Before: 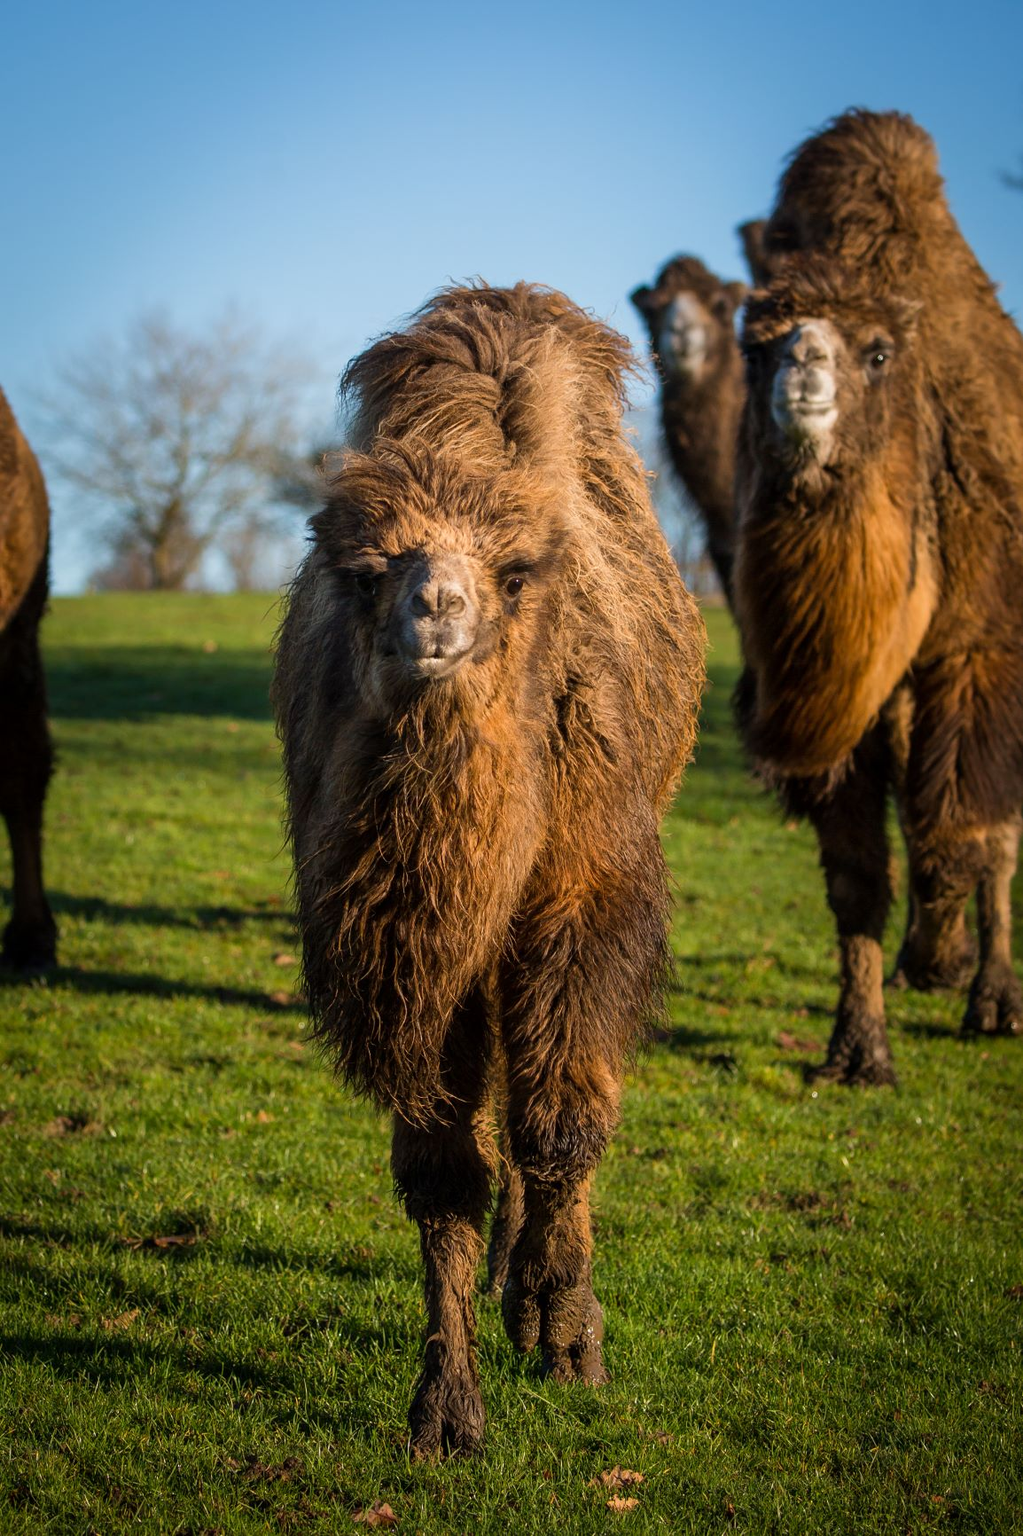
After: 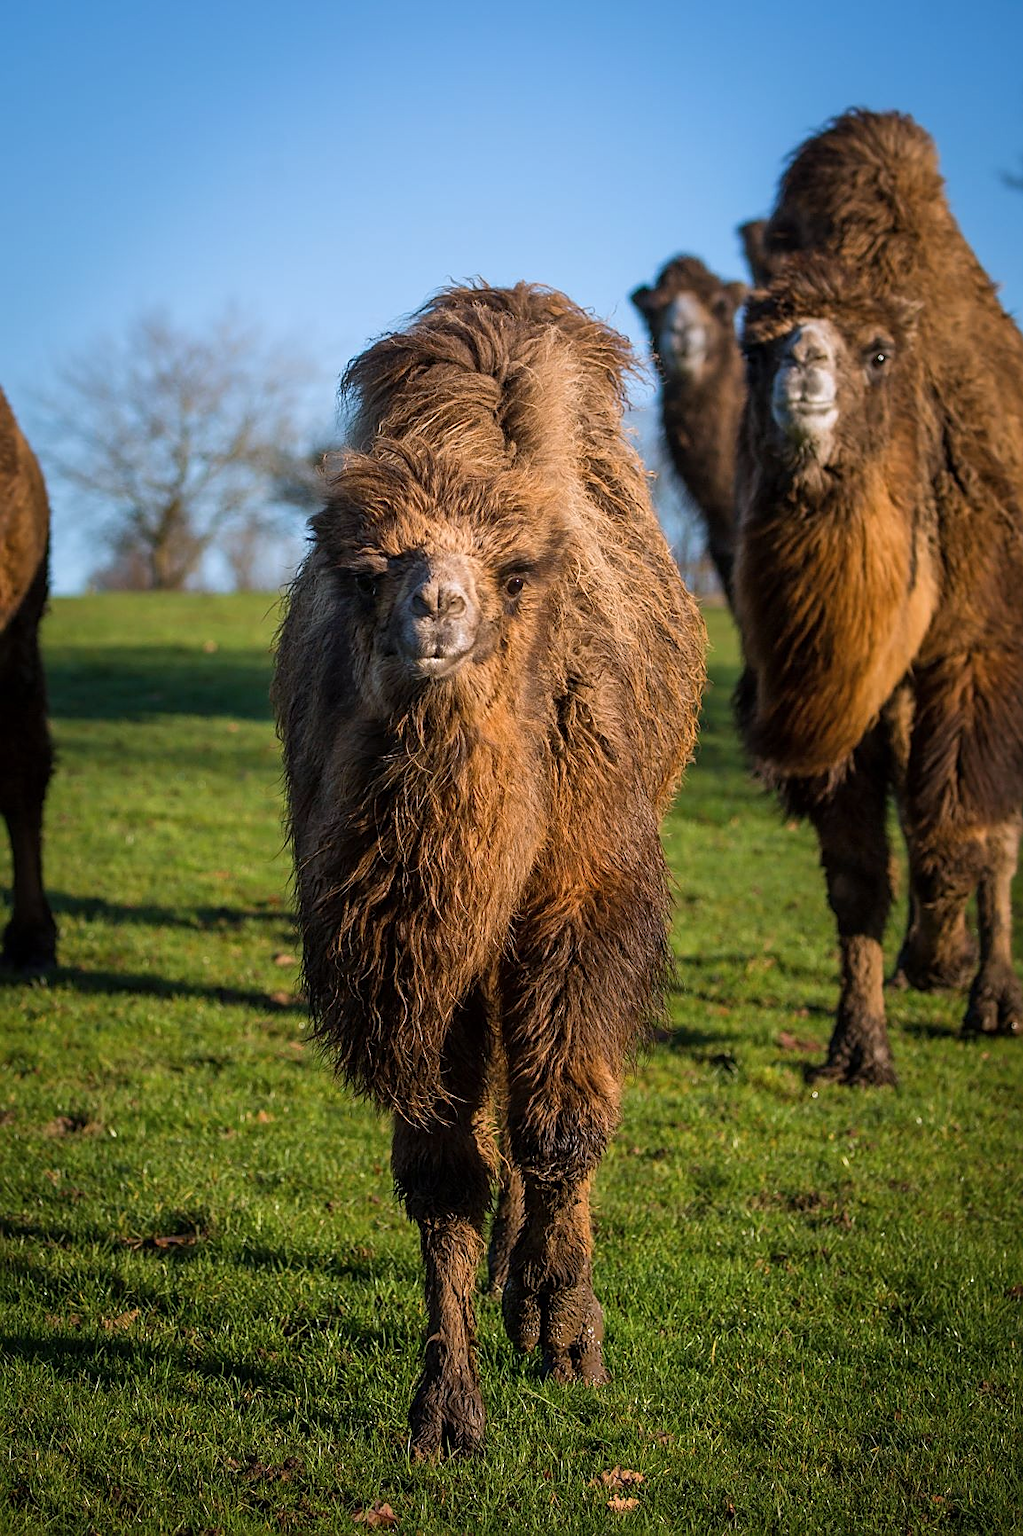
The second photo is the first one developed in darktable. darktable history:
tone equalizer: on, module defaults
sharpen: on, module defaults
shadows and highlights: shadows 25, highlights -25
color calibration: illuminant as shot in camera, x 0.358, y 0.373, temperature 4628.91 K
